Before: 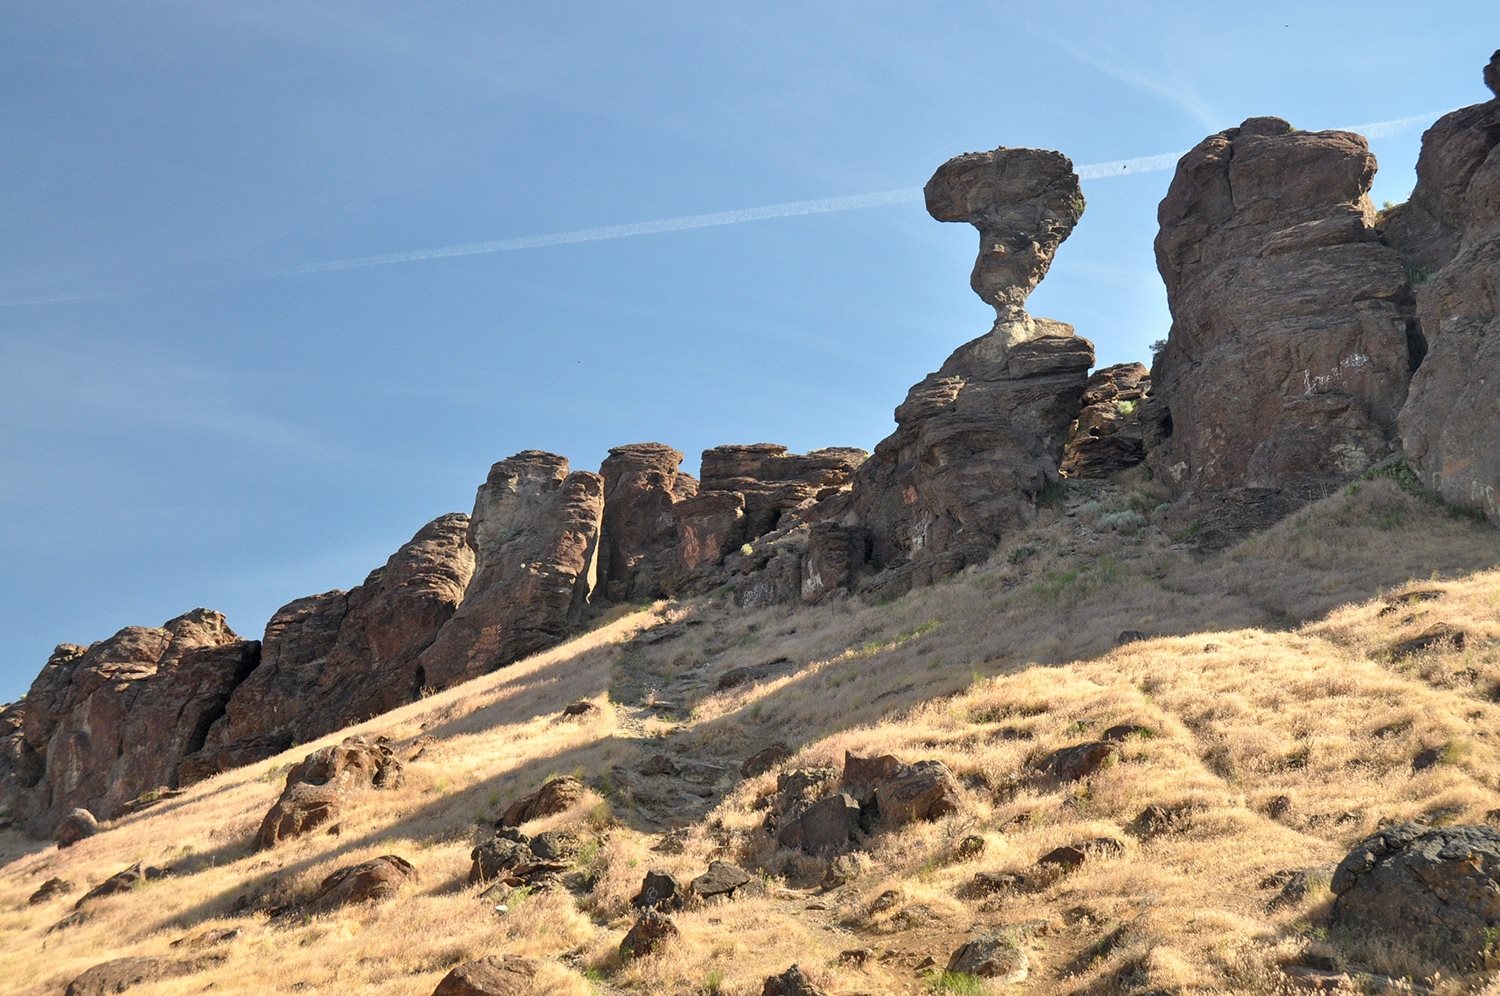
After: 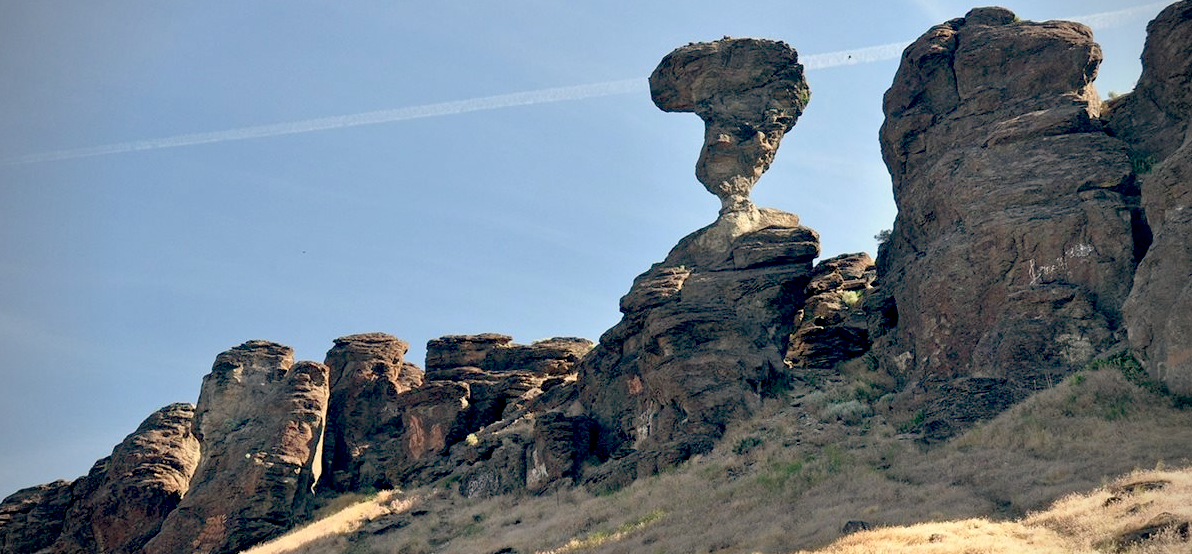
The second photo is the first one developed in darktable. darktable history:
vignetting: on, module defaults
color balance: lift [0.975, 0.993, 1, 1.015], gamma [1.1, 1, 1, 0.945], gain [1, 1.04, 1, 0.95]
crop: left 18.38%, top 11.092%, right 2.134%, bottom 33.217%
